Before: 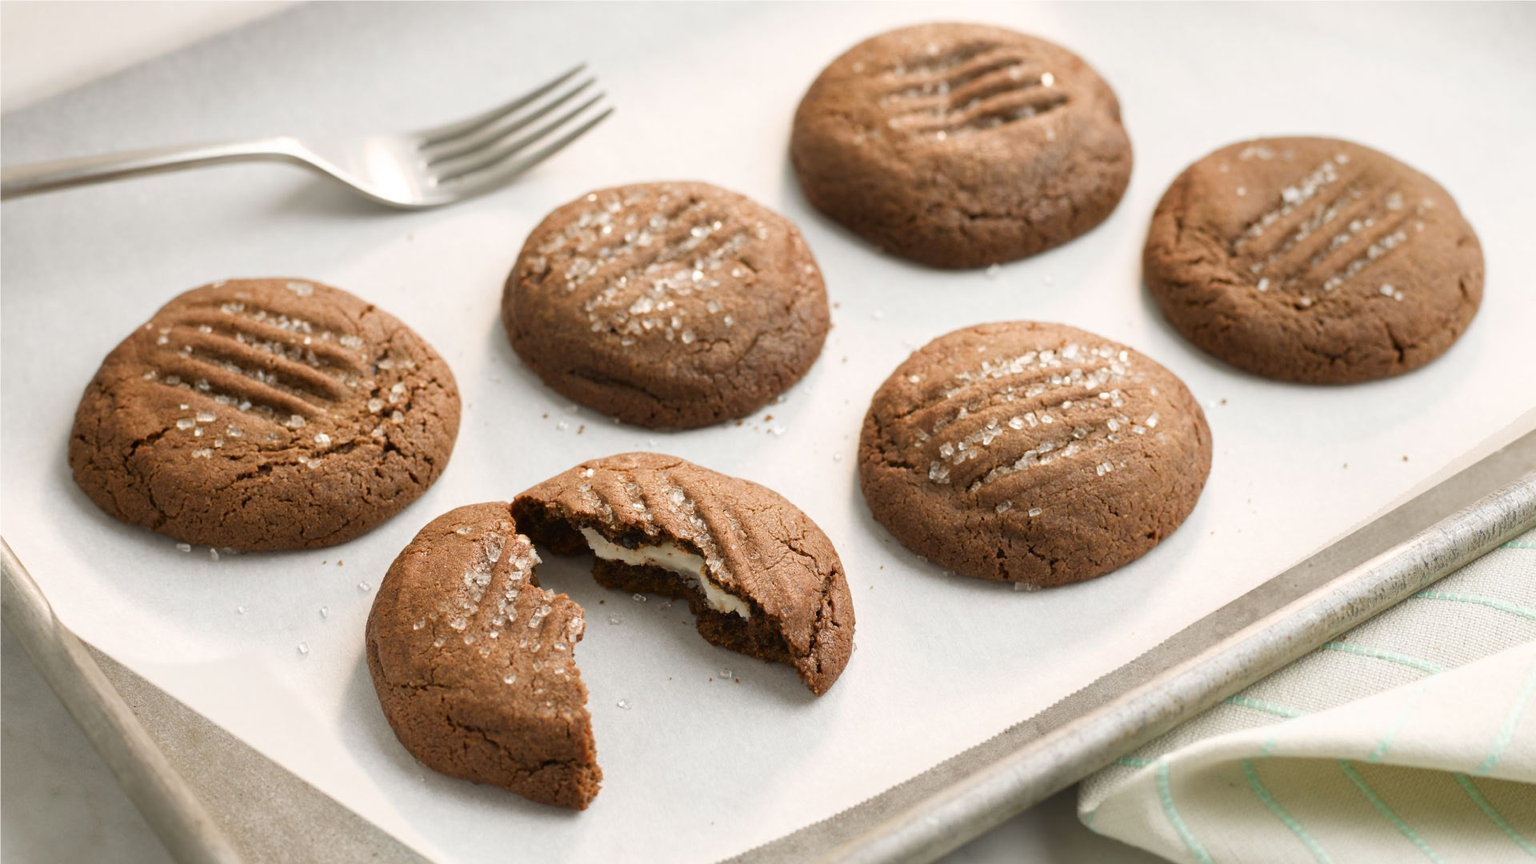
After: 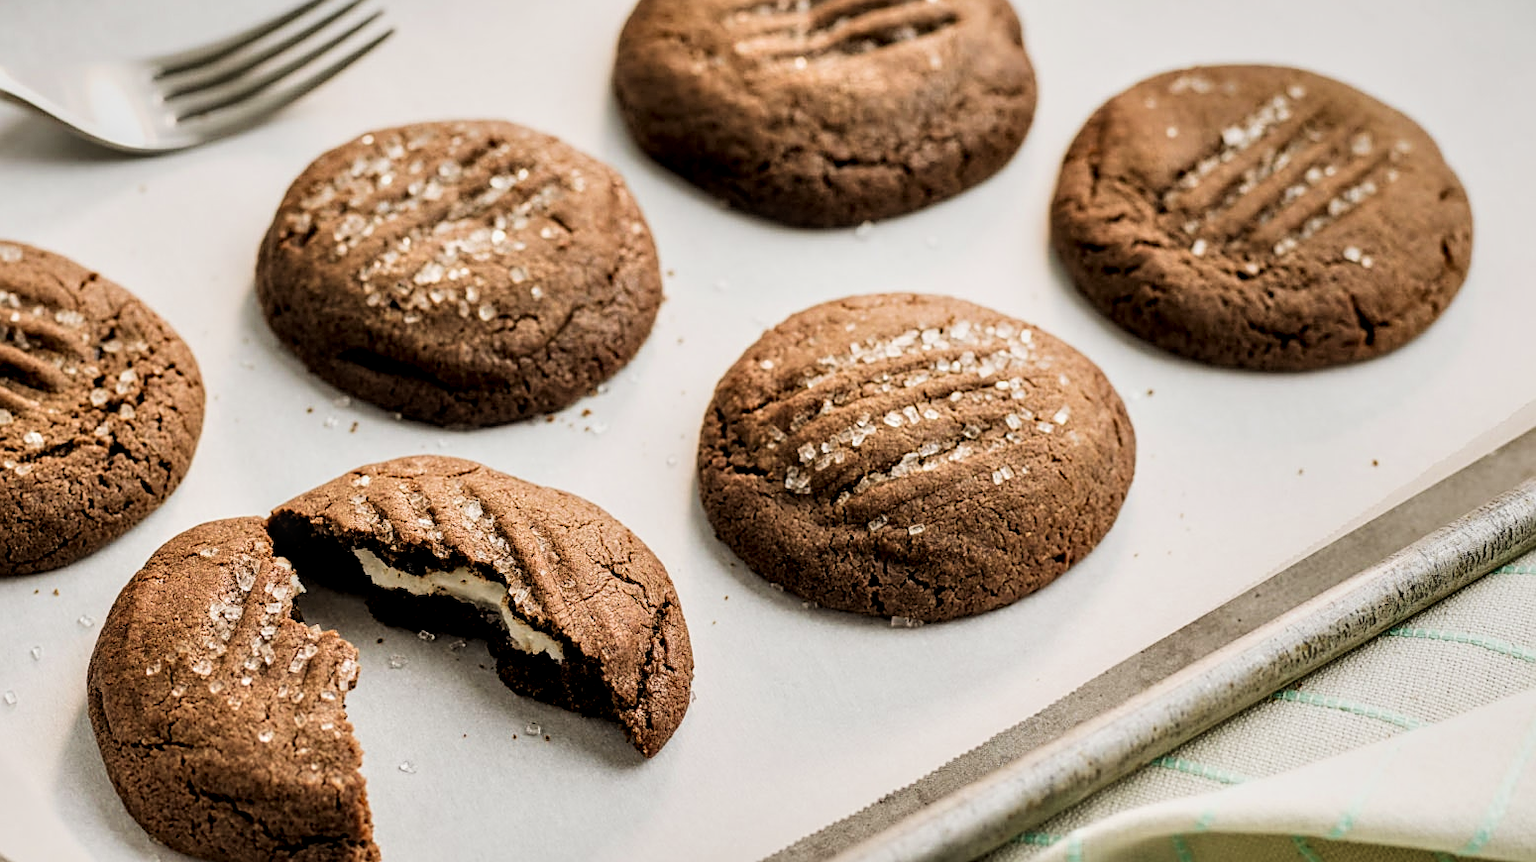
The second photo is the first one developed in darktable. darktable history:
local contrast: detail 144%
velvia: on, module defaults
crop: left 19.25%, top 9.848%, right 0.001%, bottom 9.587%
shadows and highlights: soften with gaussian
filmic rgb: black relative exposure -5.03 EV, white relative exposure 3.99 EV, threshold 3.06 EV, hardness 2.9, contrast 1.404, highlights saturation mix -19.3%, enable highlight reconstruction true
sharpen: on, module defaults
